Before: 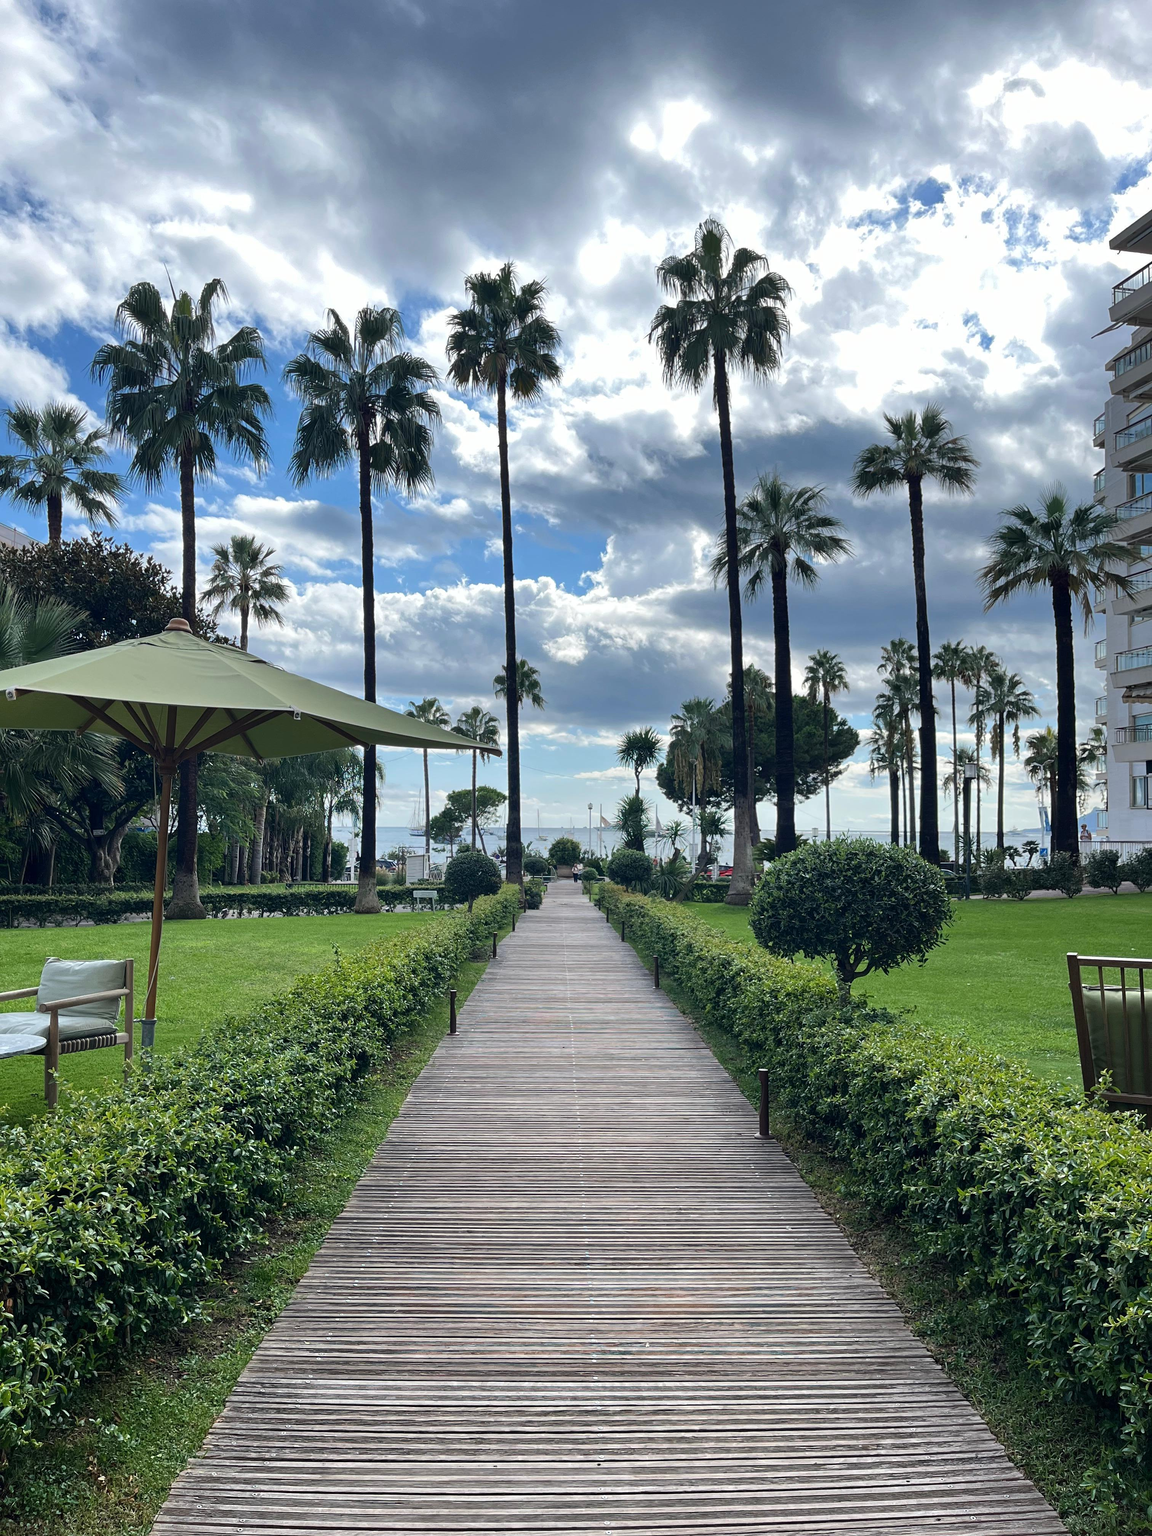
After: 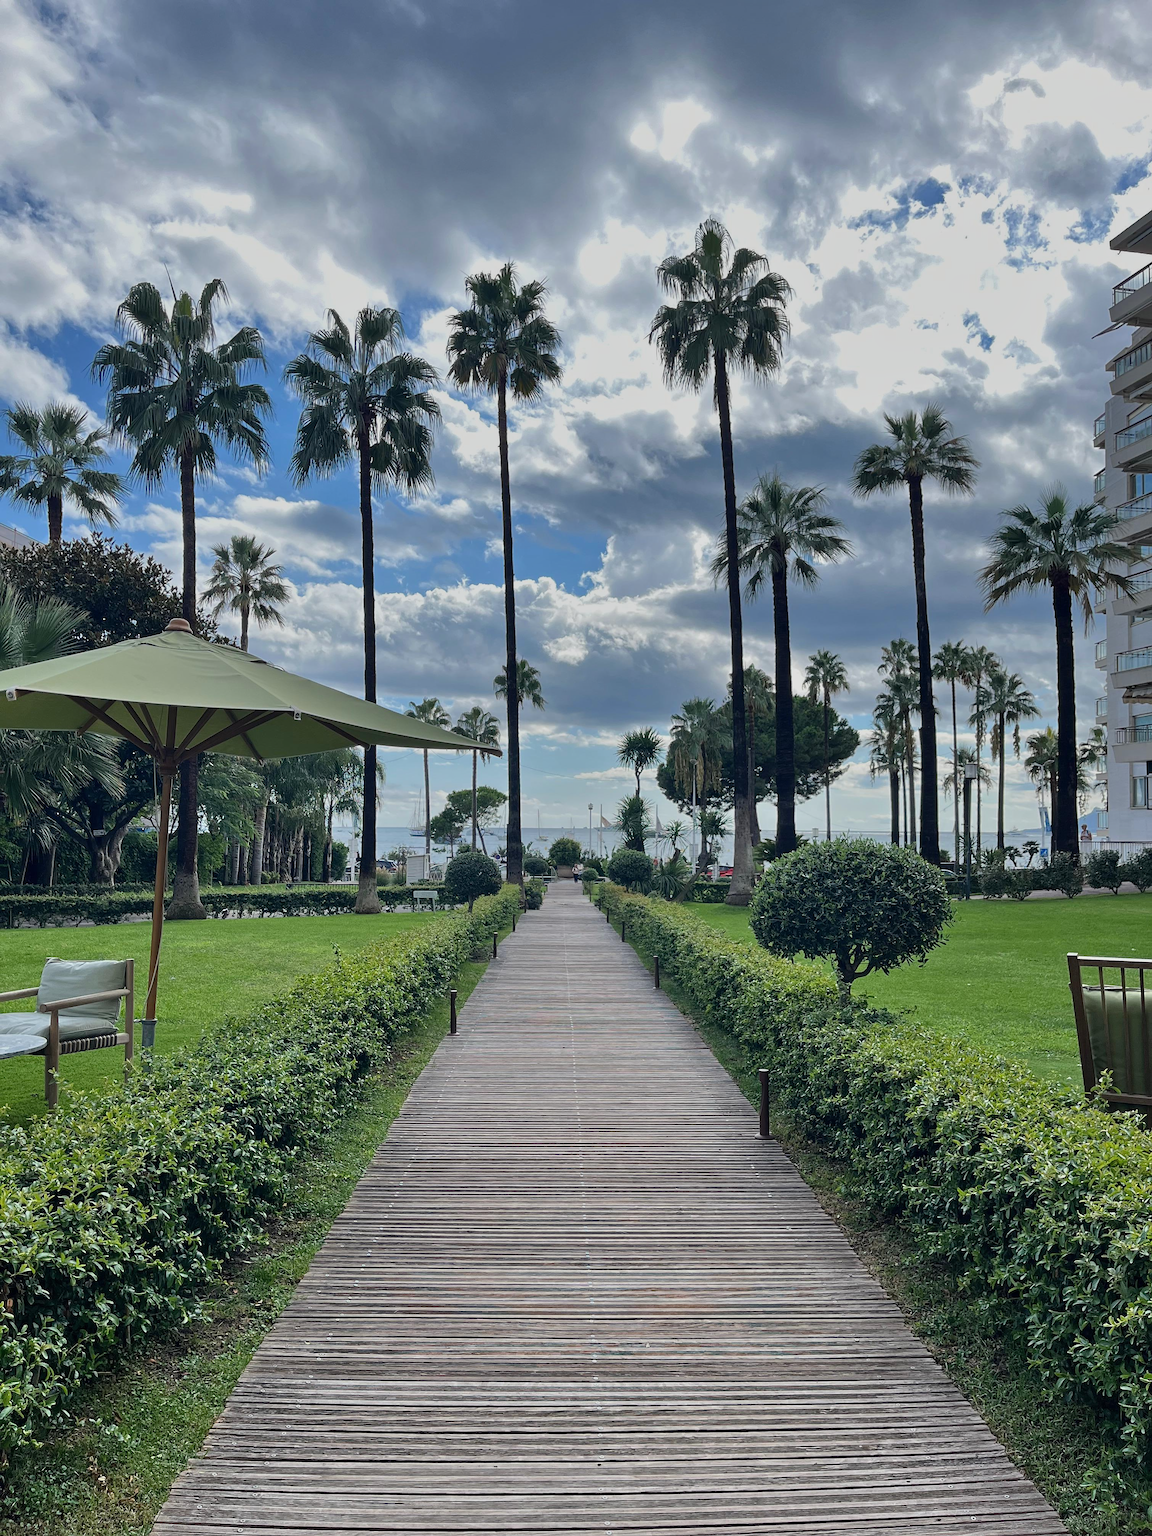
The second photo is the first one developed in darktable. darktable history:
base curve: curves: ch0 [(0, 0) (0.297, 0.298) (1, 1)], preserve colors none
sharpen: radius 1.052, threshold 0.904
tone equalizer: -8 EV -0.001 EV, -7 EV 0.003 EV, -6 EV -0.022 EV, -5 EV 0.019 EV, -4 EV -0.009 EV, -3 EV 0.005 EV, -2 EV -0.075 EV, -1 EV -0.287 EV, +0 EV -0.568 EV
shadows and highlights: shadows 36.24, highlights -27.41, soften with gaussian
